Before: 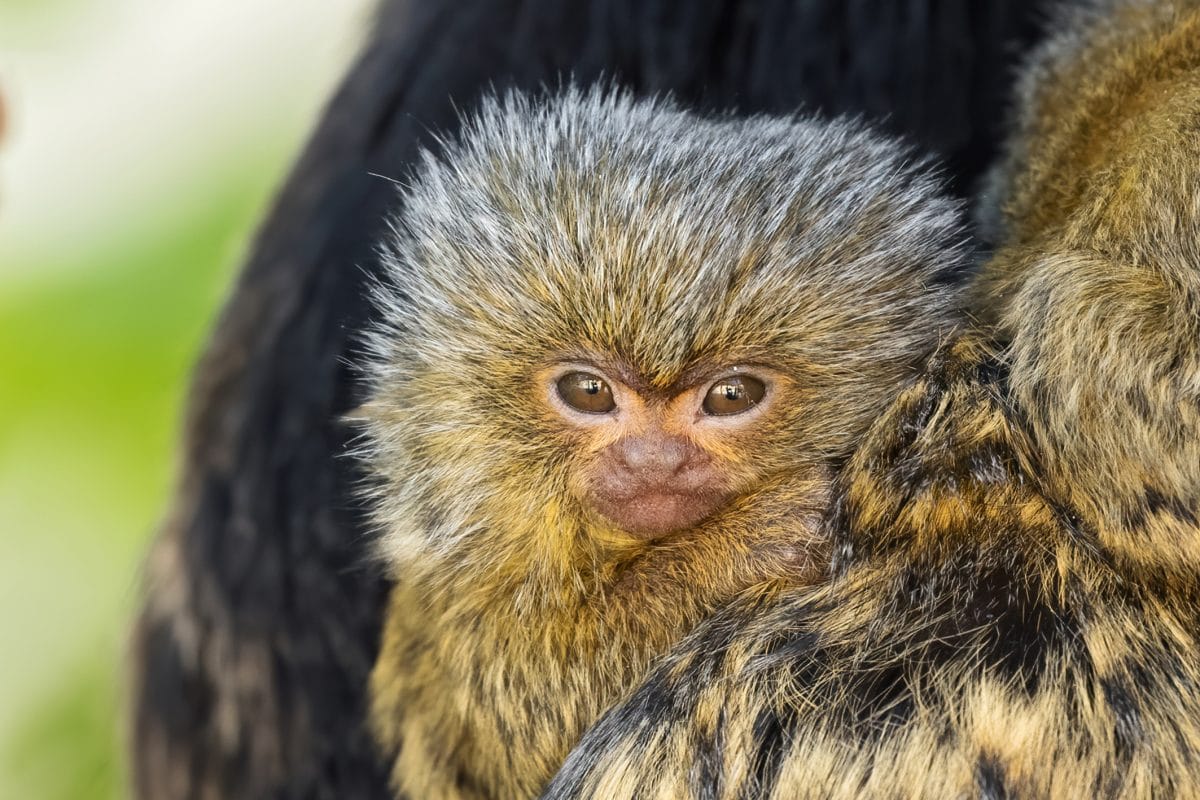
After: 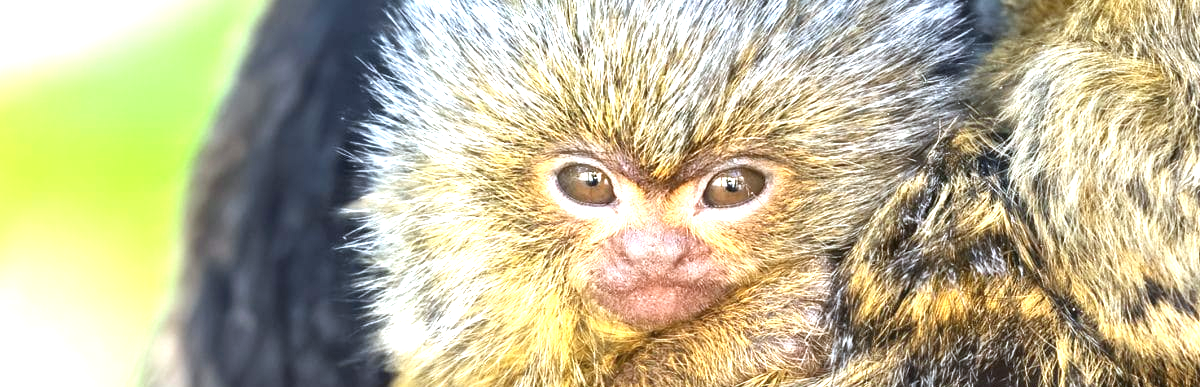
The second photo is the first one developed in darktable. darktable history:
crop and rotate: top 26.056%, bottom 25.543%
exposure: black level correction 0, exposure 1.388 EV, compensate exposure bias true, compensate highlight preservation false
color calibration: x 0.37, y 0.382, temperature 4313.32 K
